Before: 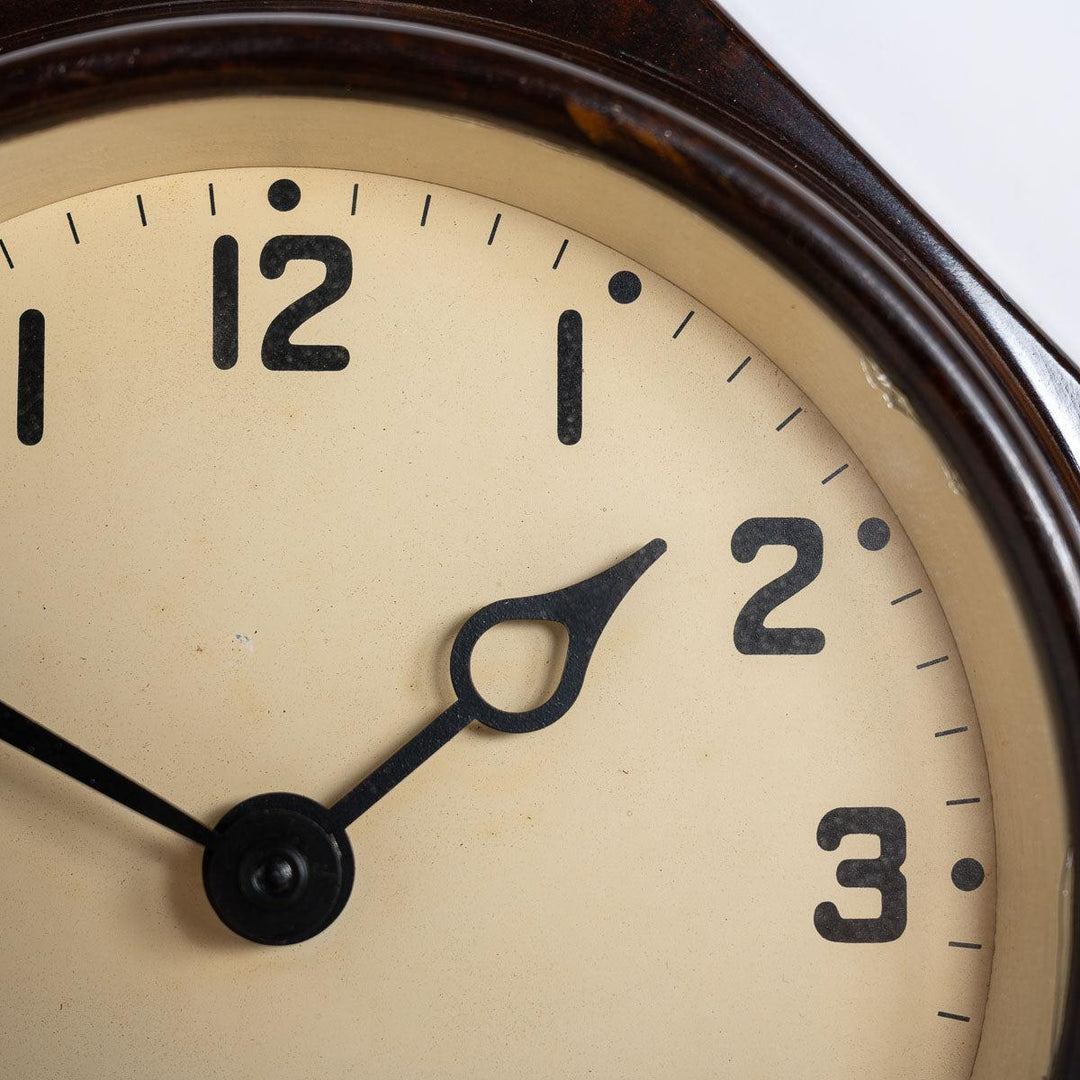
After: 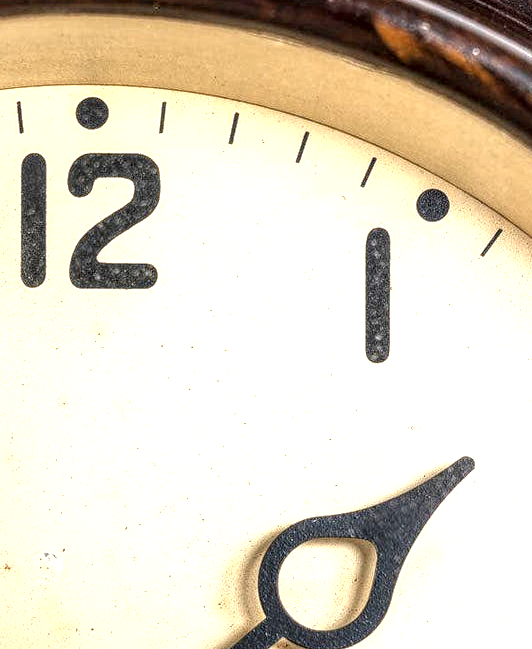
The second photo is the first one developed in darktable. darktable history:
crop: left 17.835%, top 7.675%, right 32.881%, bottom 32.213%
exposure: black level correction 0.001, exposure 1.3 EV, compensate highlight preservation false
local contrast: highlights 12%, shadows 38%, detail 183%, midtone range 0.471
